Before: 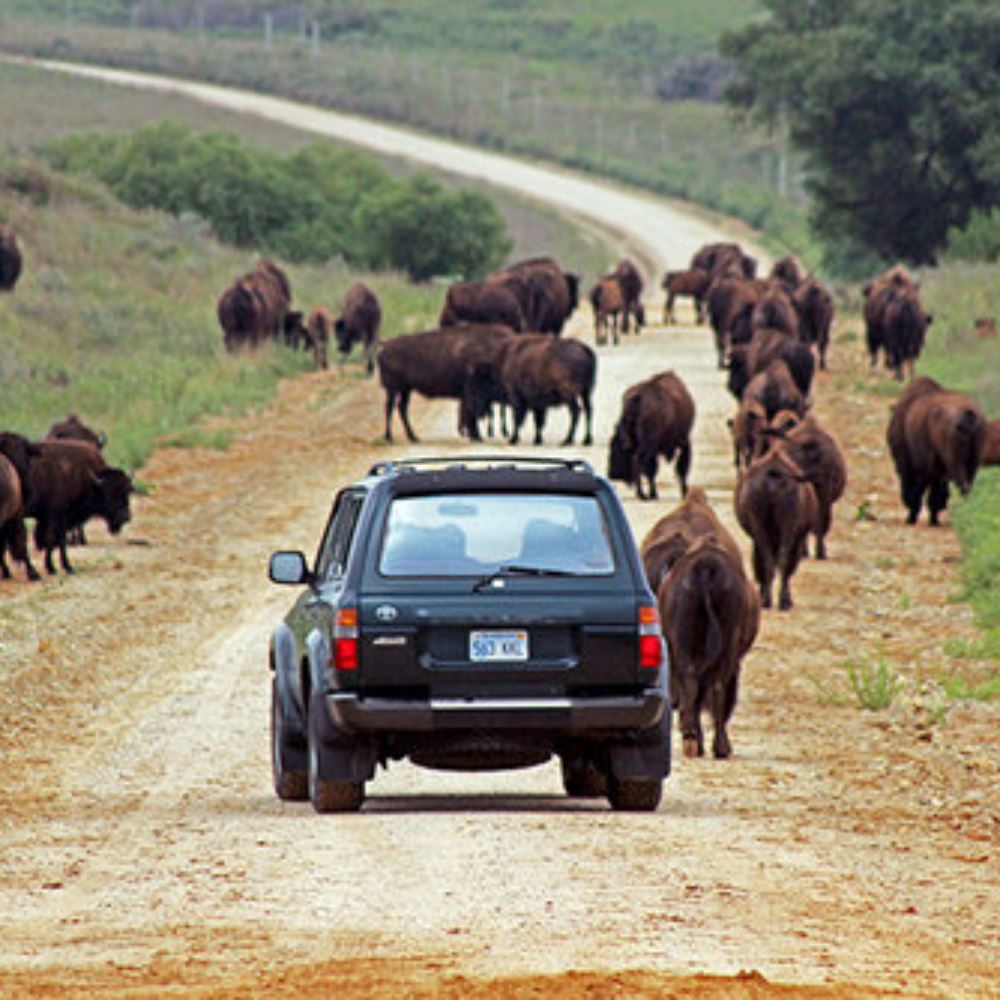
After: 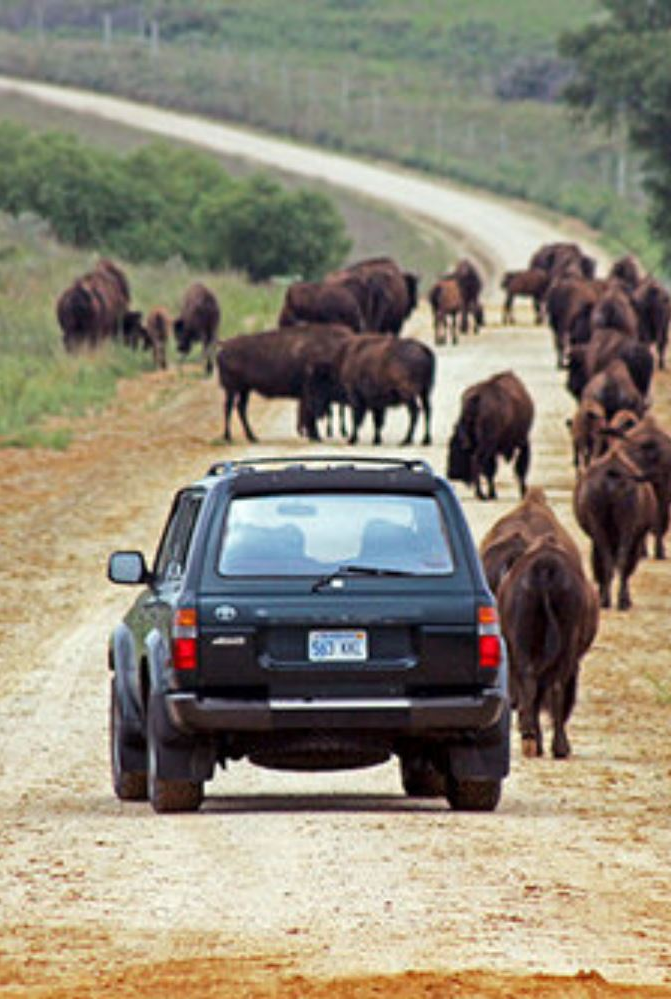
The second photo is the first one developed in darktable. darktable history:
crop and rotate: left 16.113%, right 16.78%
